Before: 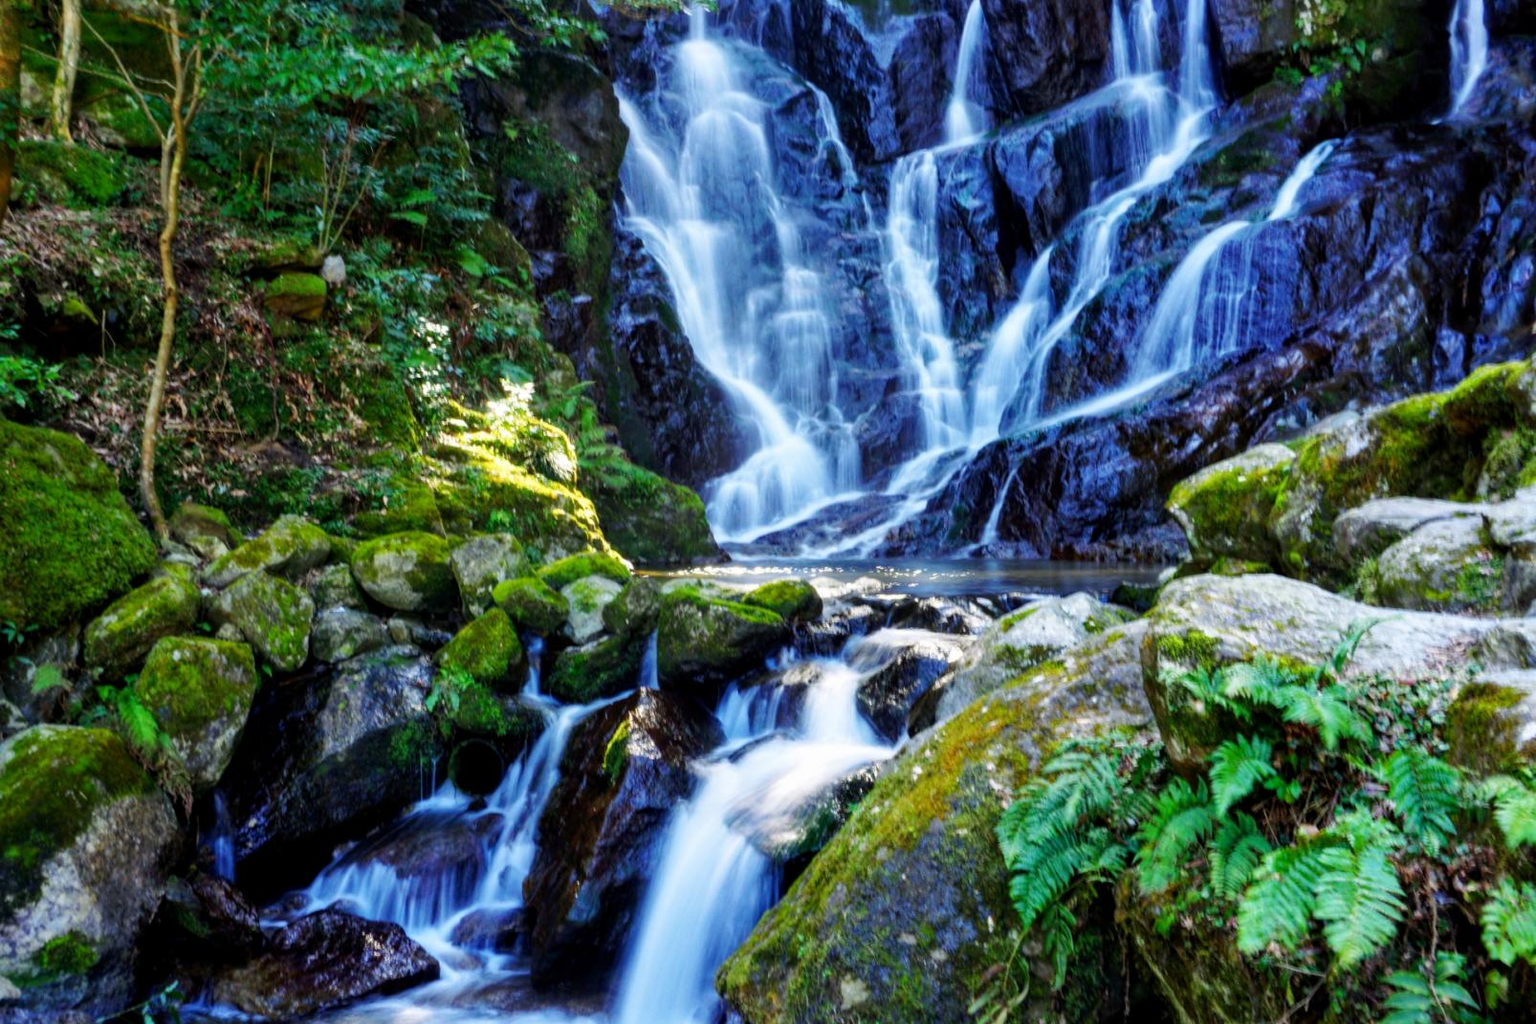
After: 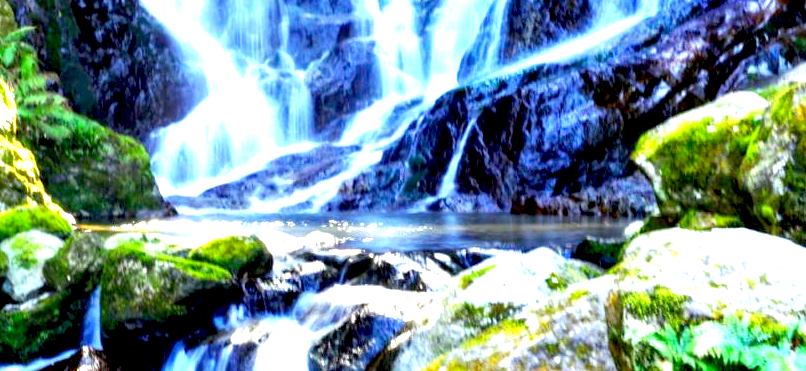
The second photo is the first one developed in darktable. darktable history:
exposure: black level correction 0.009, exposure 1.425 EV, compensate highlight preservation false
crop: left 36.607%, top 34.735%, right 13.146%, bottom 30.611%
